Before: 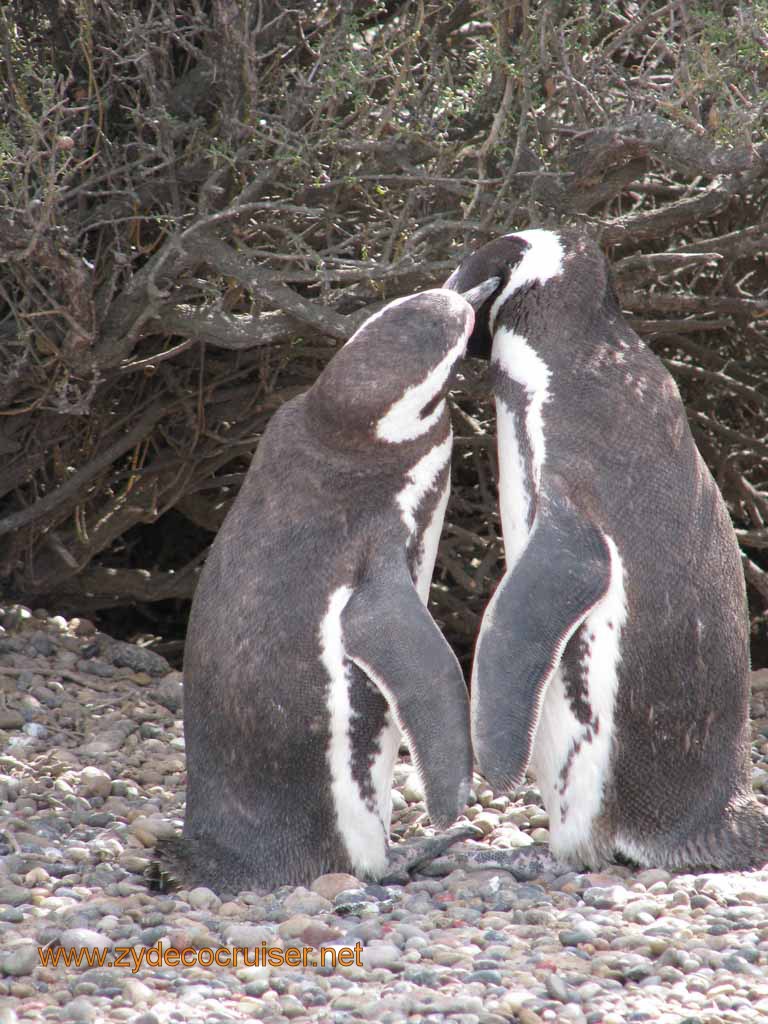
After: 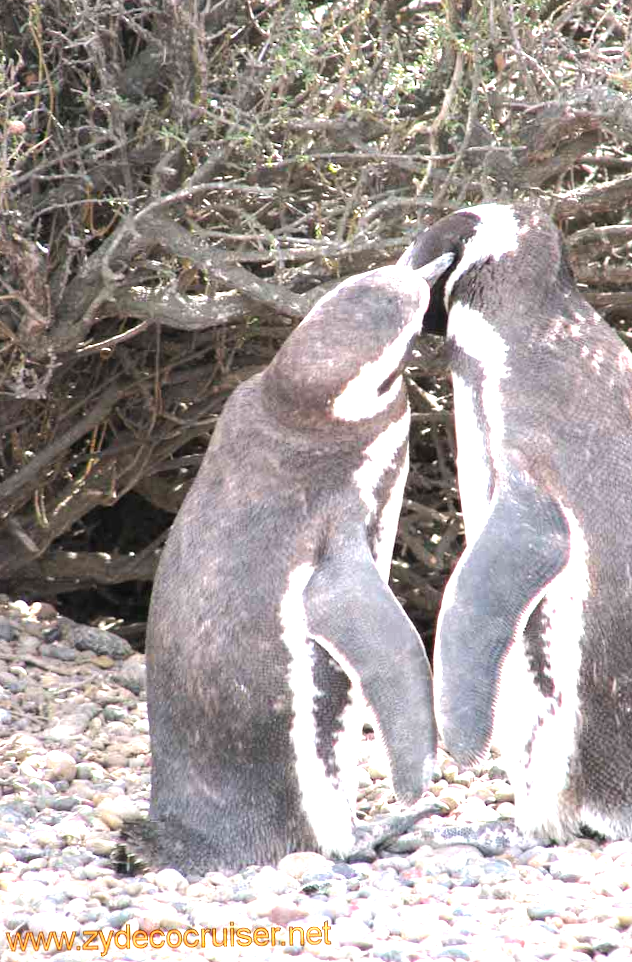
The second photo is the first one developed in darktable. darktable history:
tone equalizer: -8 EV -0.454 EV, -7 EV -0.417 EV, -6 EV -0.37 EV, -5 EV -0.186 EV, -3 EV 0.222 EV, -2 EV 0.314 EV, -1 EV 0.369 EV, +0 EV 0.411 EV, edges refinement/feathering 500, mask exposure compensation -1.57 EV, preserve details no
crop and rotate: angle 1.19°, left 4.116%, top 0.901%, right 11.318%, bottom 2.57%
exposure: exposure 1.14 EV, compensate highlight preservation false
